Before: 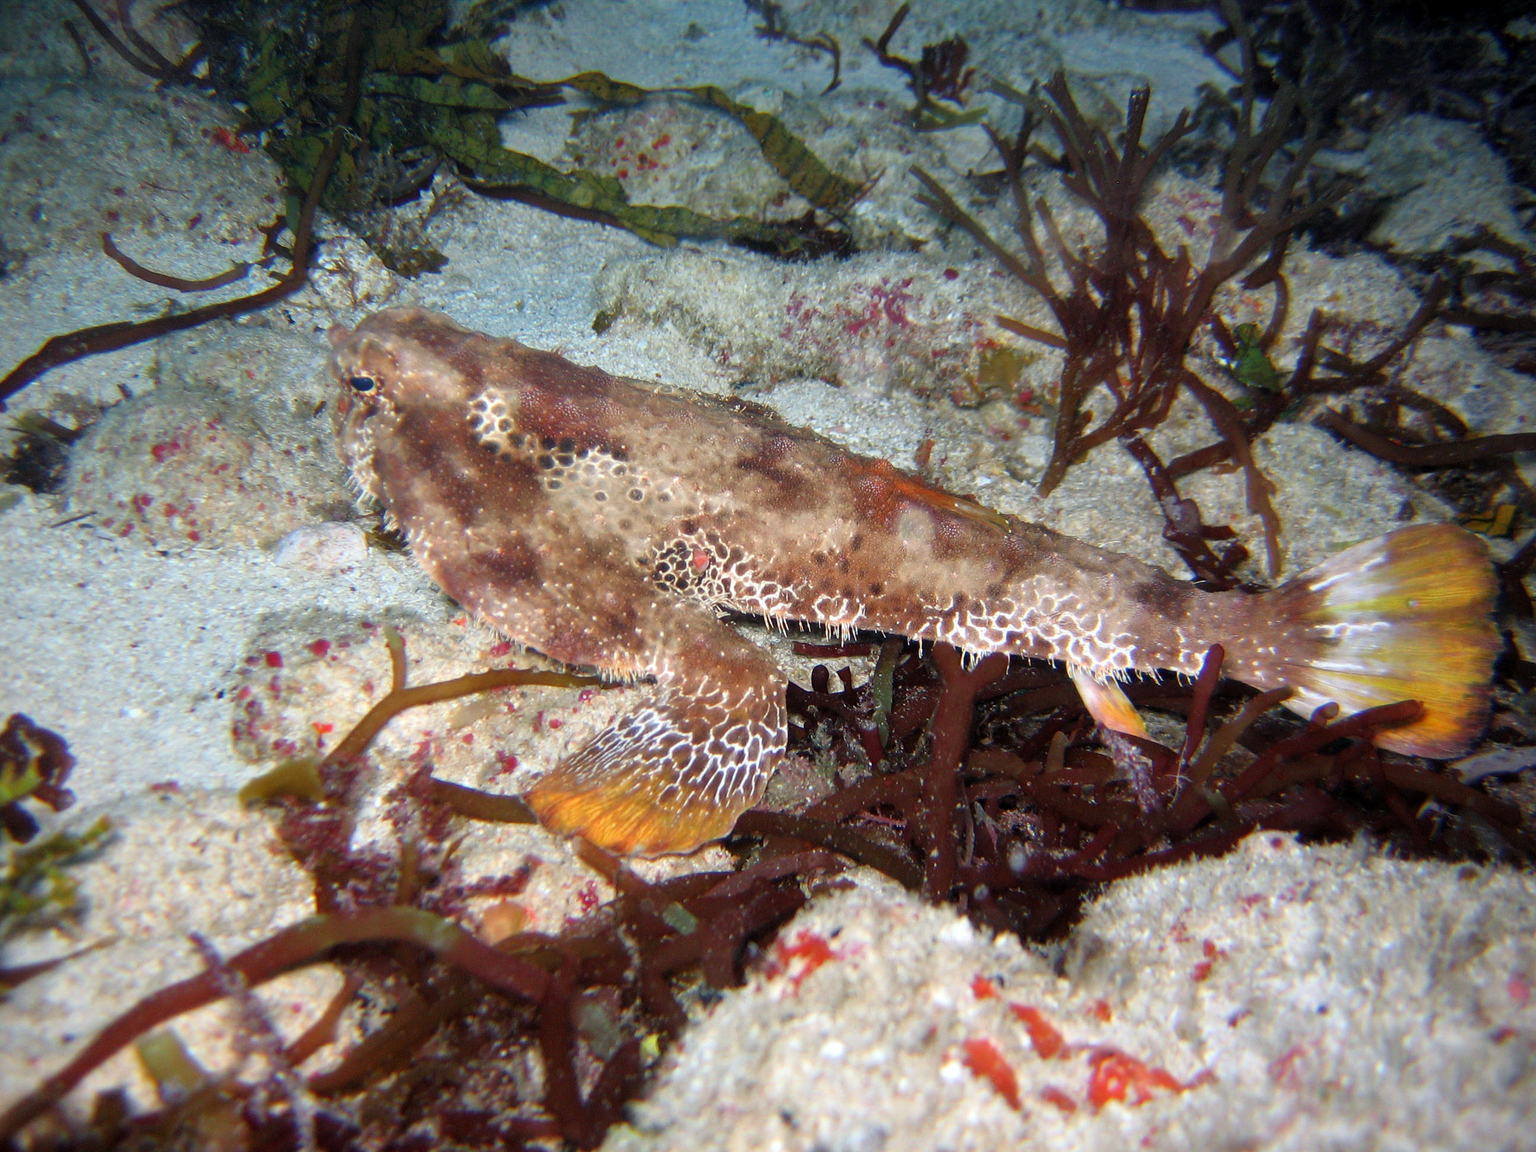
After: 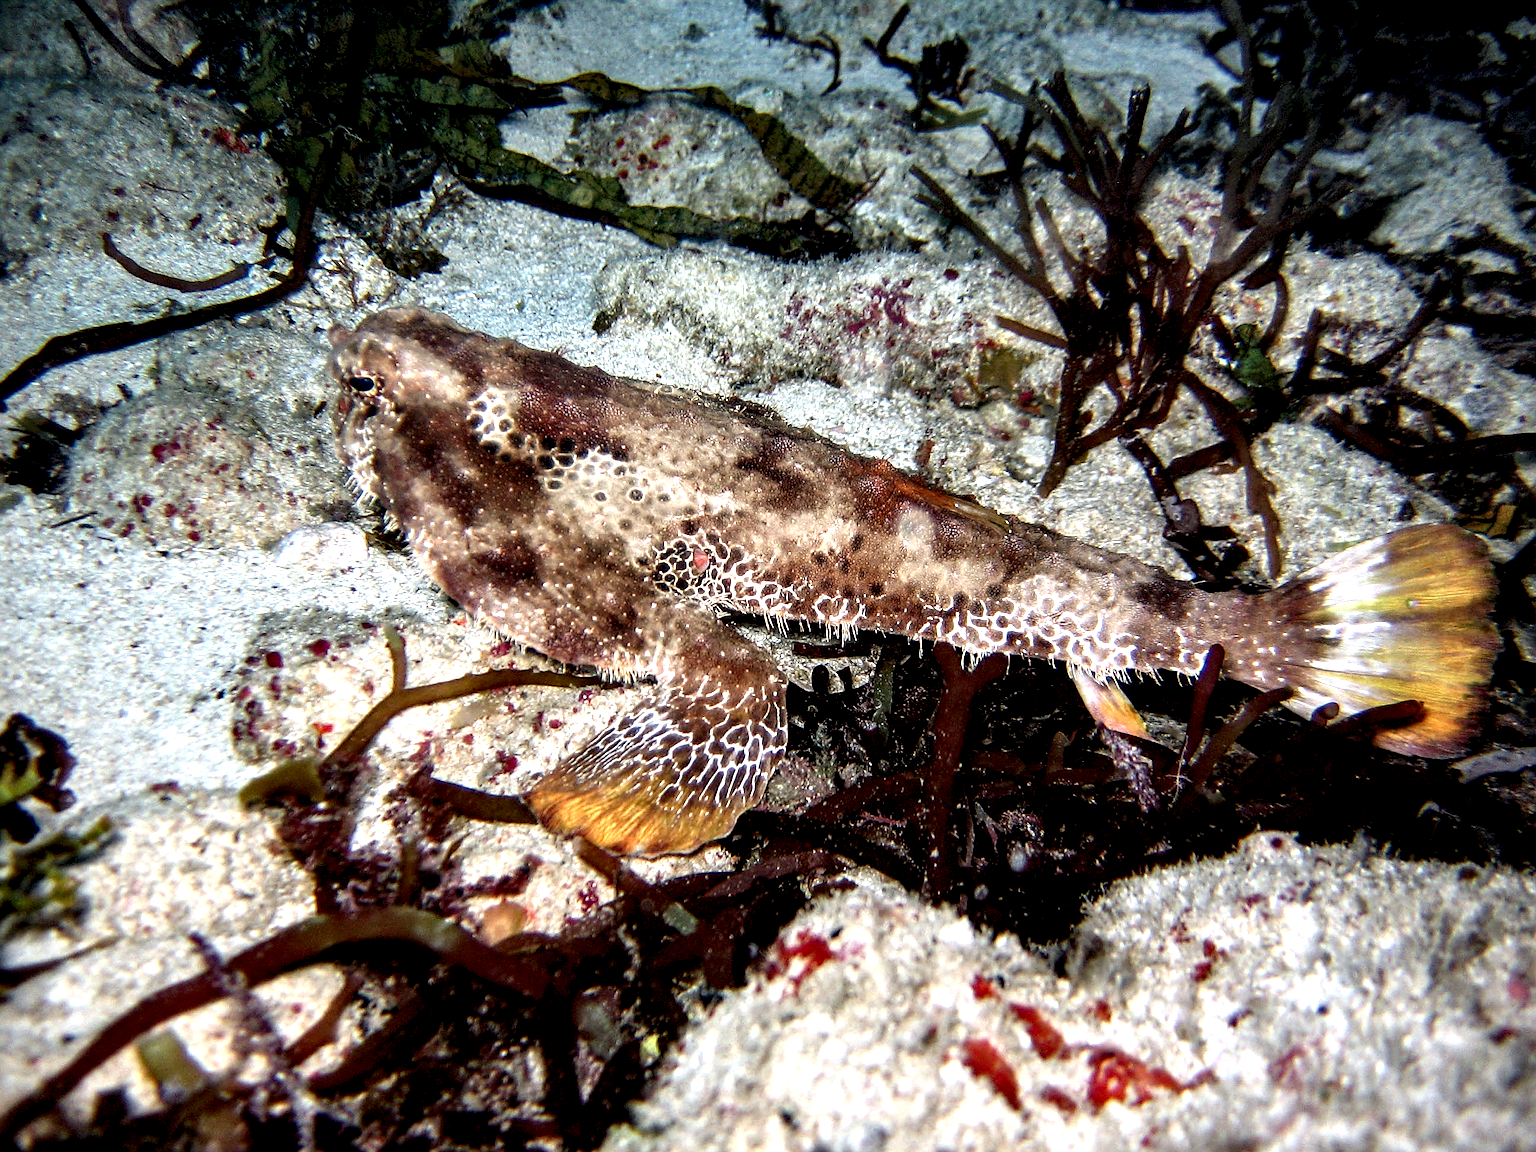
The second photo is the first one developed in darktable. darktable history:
tone equalizer: on, module defaults
local contrast: shadows 179%, detail 223%
sharpen: on, module defaults
